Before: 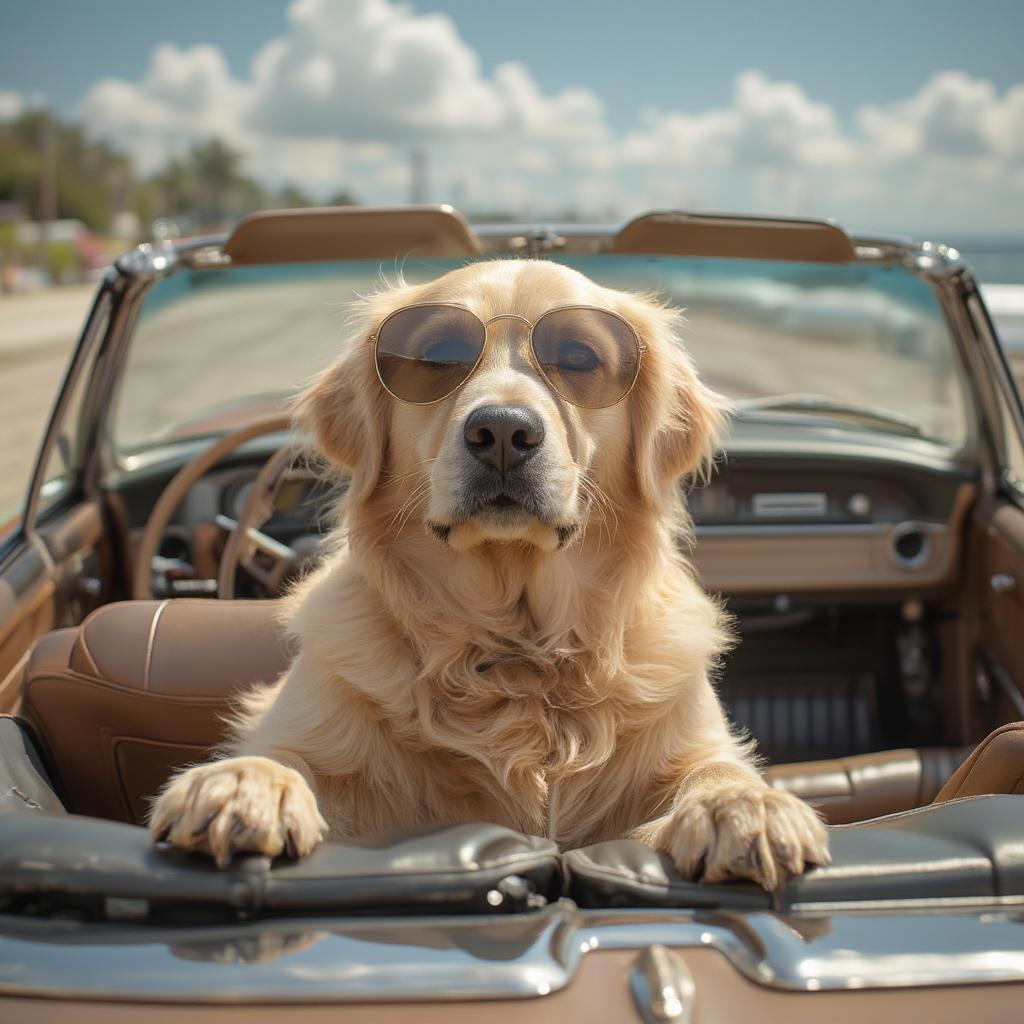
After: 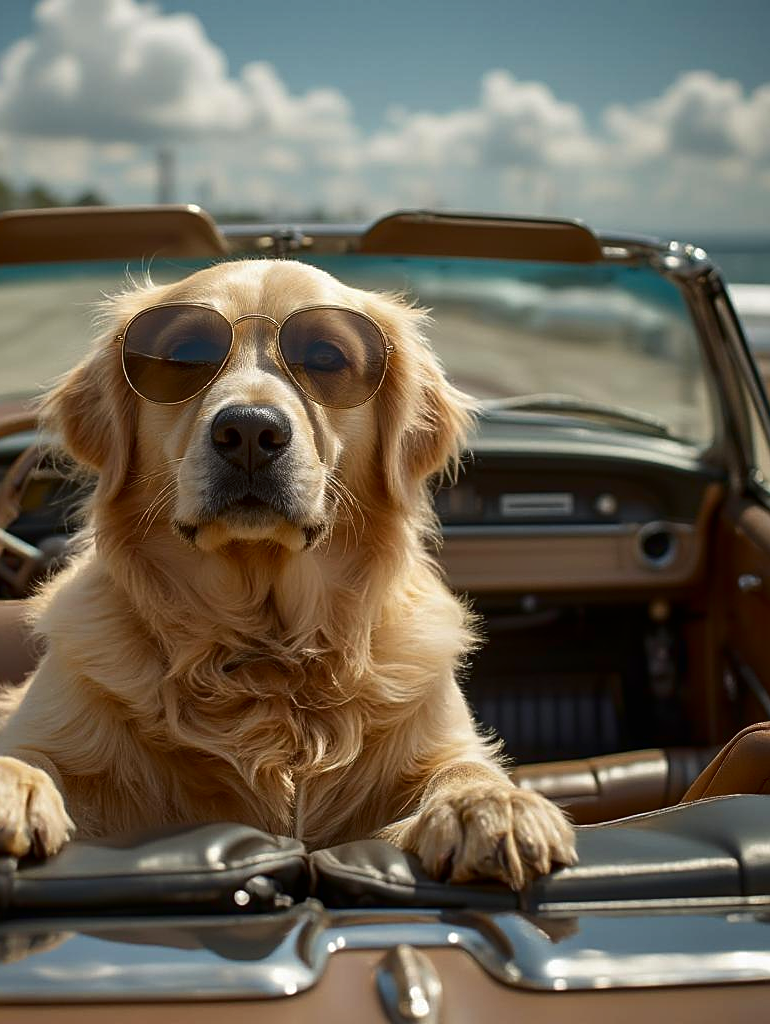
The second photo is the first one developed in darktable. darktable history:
sharpen: on, module defaults
contrast brightness saturation: contrast 0.101, brightness -0.278, saturation 0.15
shadows and highlights: shadows 36.39, highlights -27.16, soften with gaussian
crop and rotate: left 24.778%
